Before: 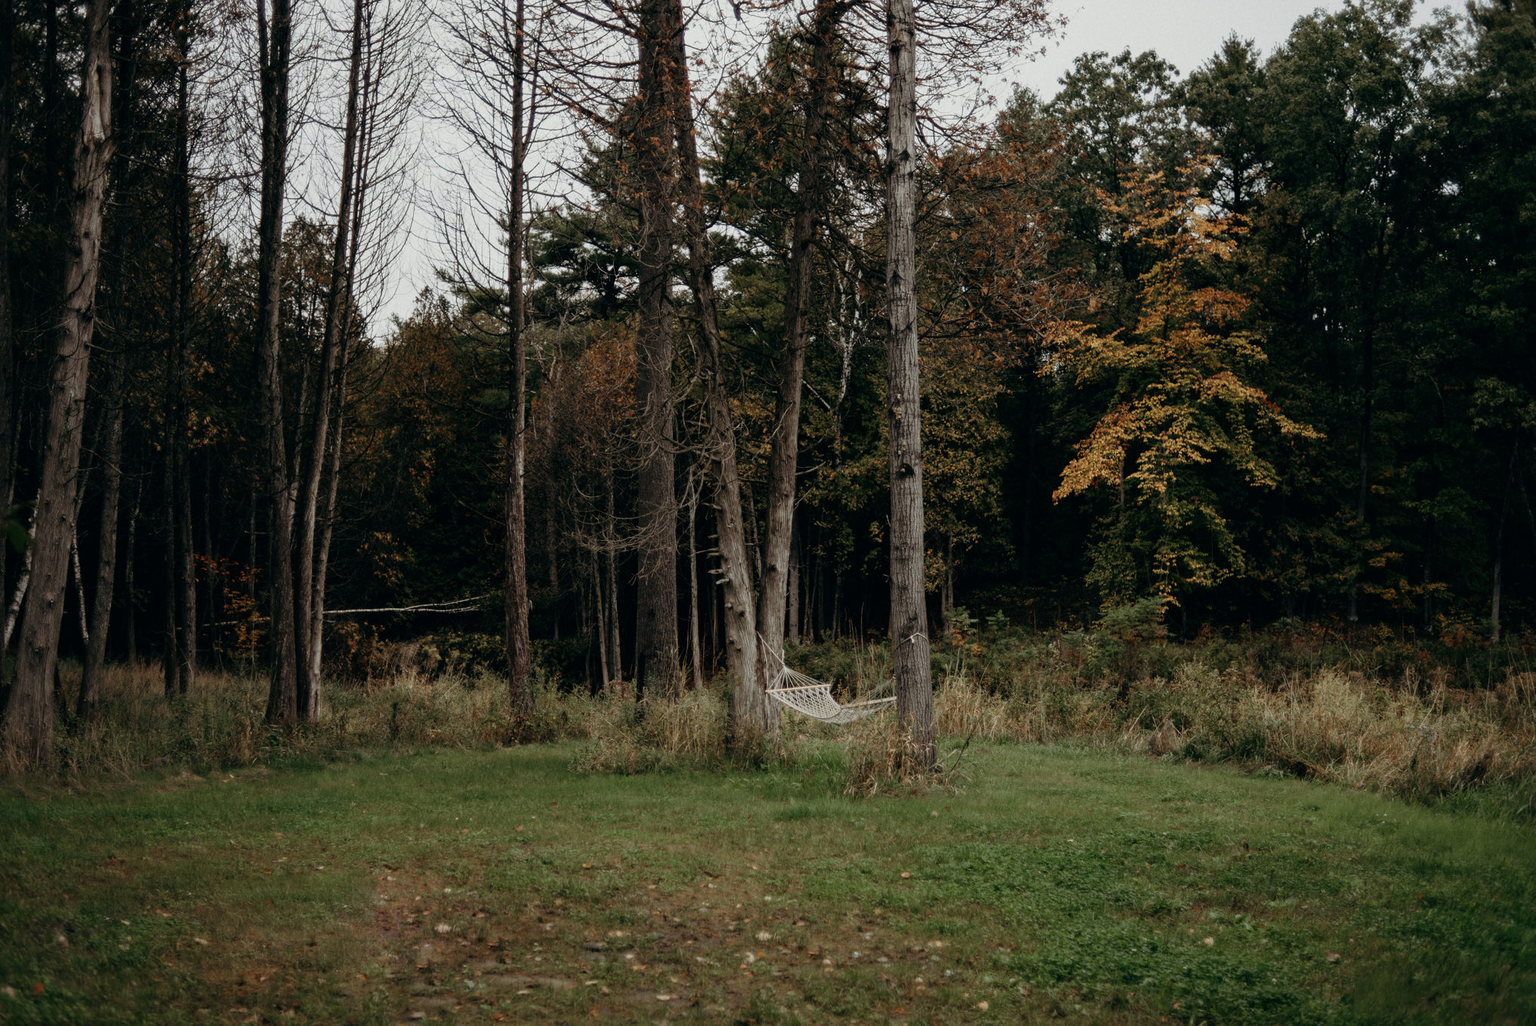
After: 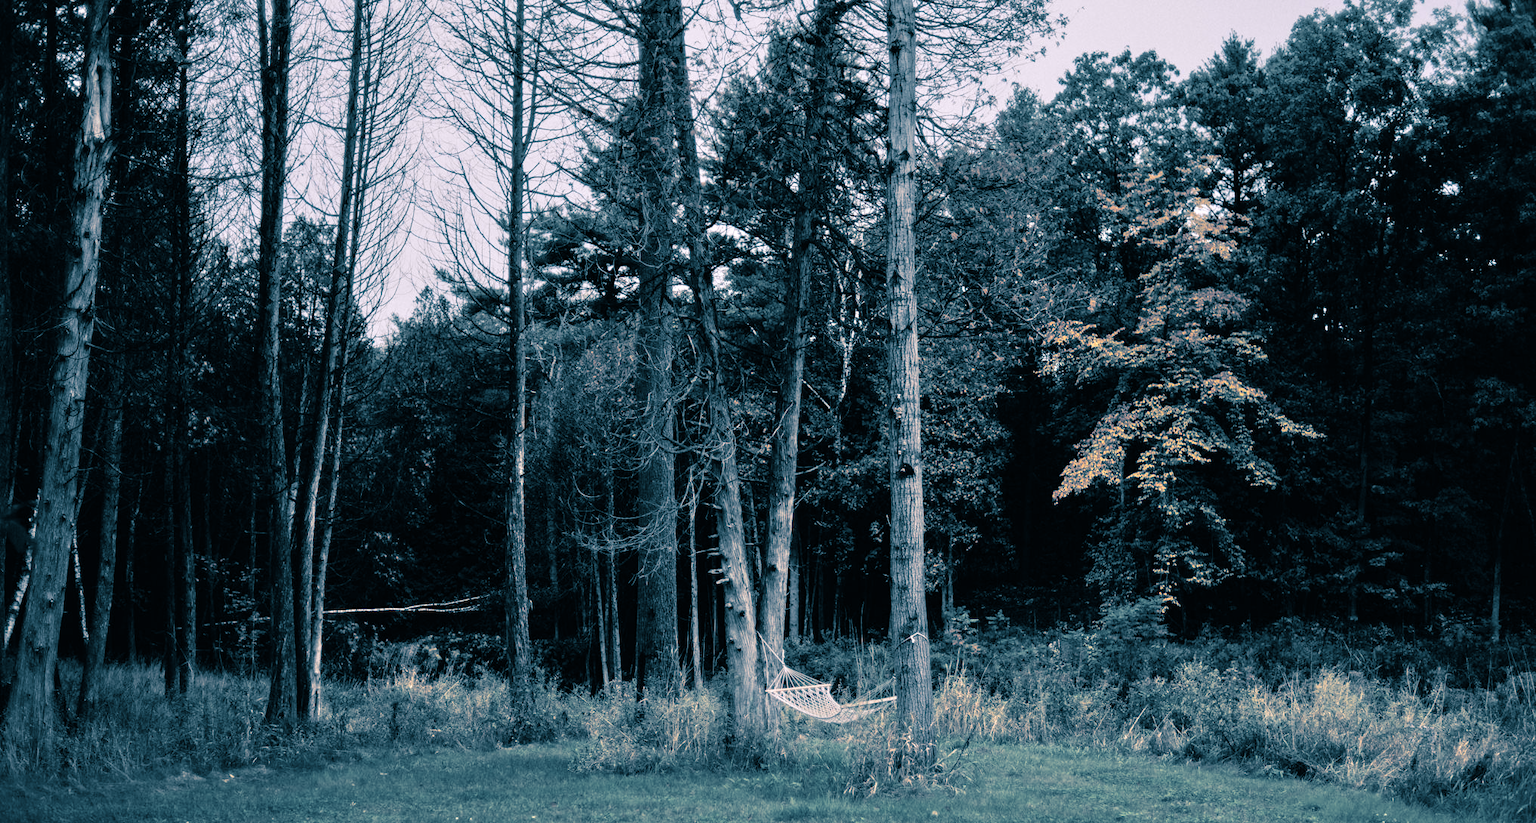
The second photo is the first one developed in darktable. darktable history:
contrast brightness saturation: contrast 0.05
crop: bottom 19.644%
tone equalizer: -7 EV 0.15 EV, -6 EV 0.6 EV, -5 EV 1.15 EV, -4 EV 1.33 EV, -3 EV 1.15 EV, -2 EV 0.6 EV, -1 EV 0.15 EV, mask exposure compensation -0.5 EV
split-toning: shadows › hue 212.4°, balance -70
white balance: red 1.05, blue 1.072
